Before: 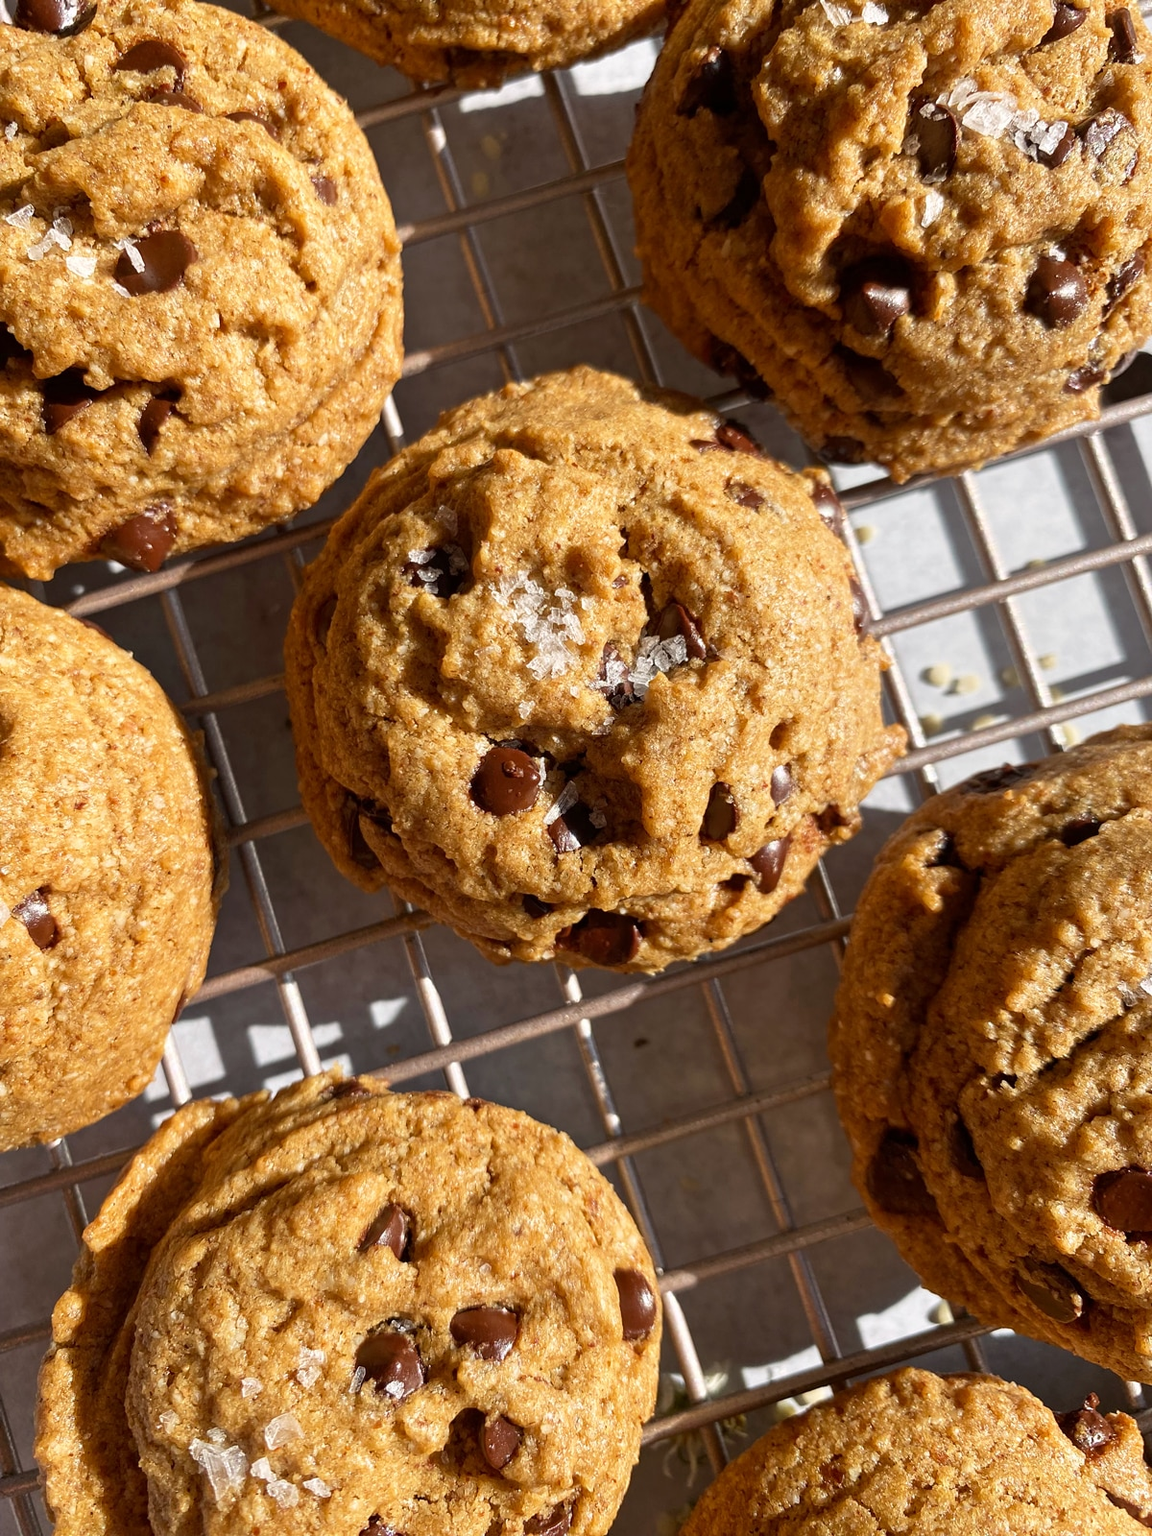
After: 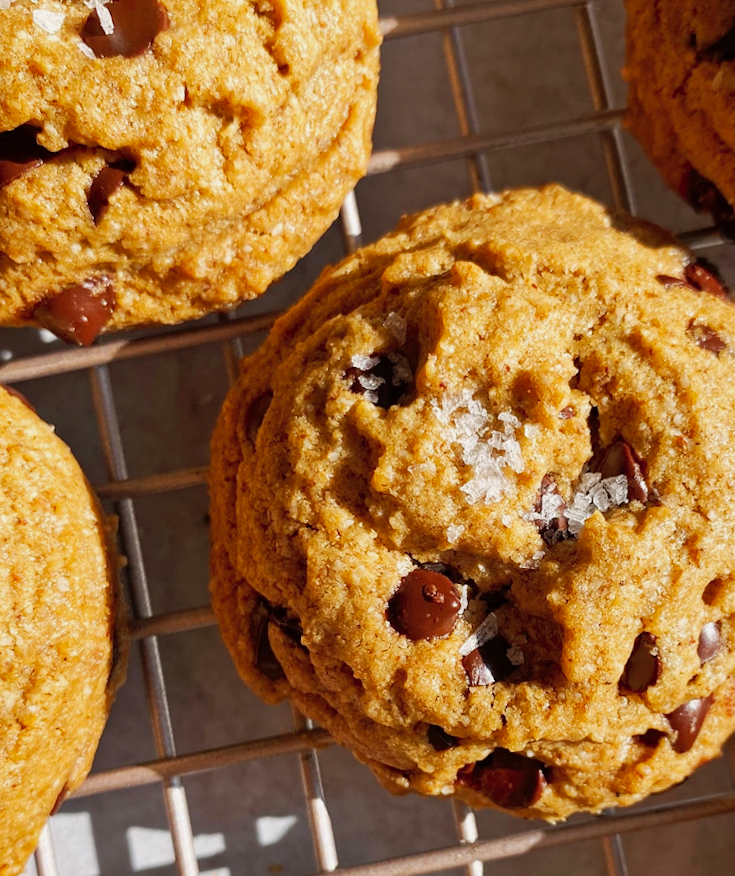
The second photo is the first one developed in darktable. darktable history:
base curve: curves: ch0 [(0, 0) (0.472, 0.455) (1, 1)], preserve colors none
crop and rotate: angle -6.69°, left 2.265%, top 6.937%, right 27.324%, bottom 30.157%
tone curve: curves: ch0 [(0, 0) (0.078, 0.052) (0.236, 0.22) (0.427, 0.472) (0.508, 0.586) (0.654, 0.742) (0.793, 0.851) (0.994, 0.974)]; ch1 [(0, 0) (0.161, 0.092) (0.35, 0.33) (0.392, 0.392) (0.456, 0.456) (0.505, 0.502) (0.537, 0.518) (0.553, 0.534) (0.602, 0.579) (0.718, 0.718) (1, 1)]; ch2 [(0, 0) (0.346, 0.362) (0.411, 0.412) (0.502, 0.502) (0.531, 0.521) (0.586, 0.59) (0.621, 0.604) (1, 1)], preserve colors none
shadows and highlights: on, module defaults
